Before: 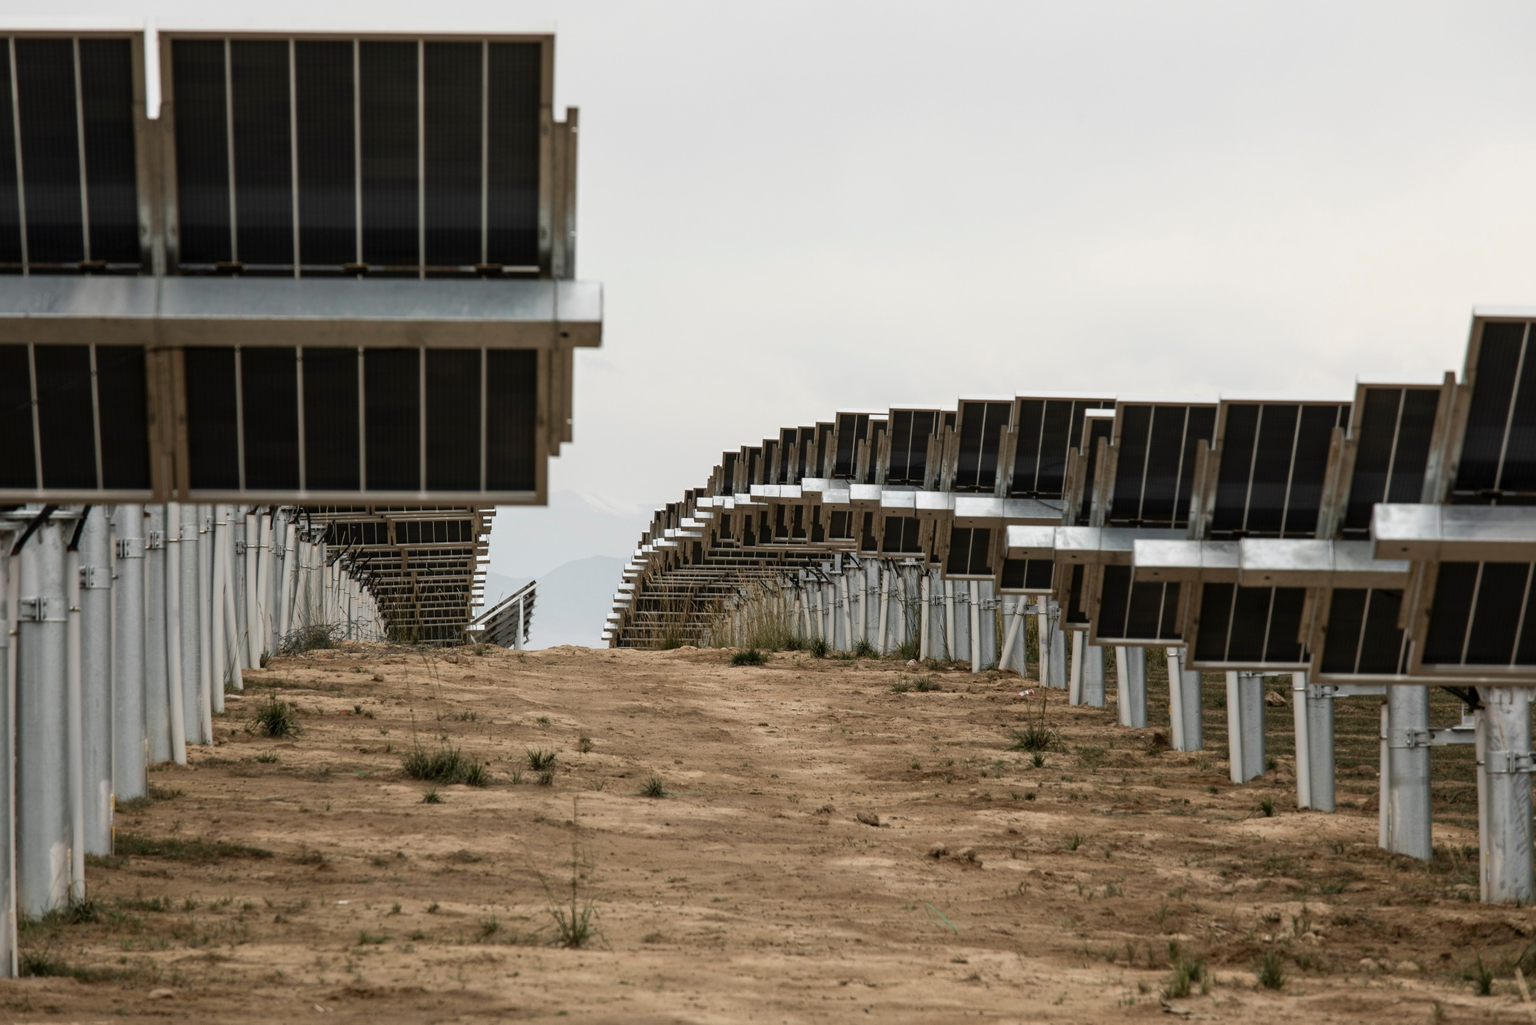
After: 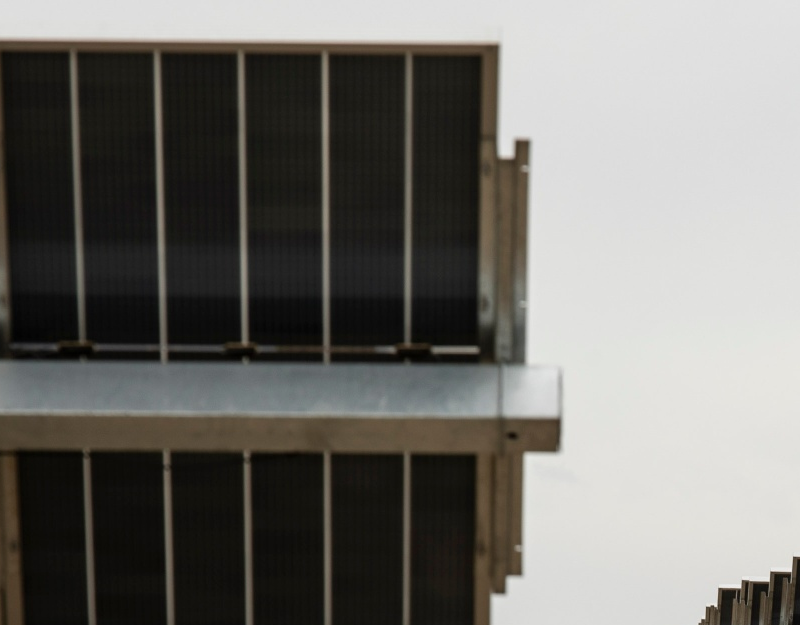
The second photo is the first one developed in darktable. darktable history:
crop and rotate: left 11.199%, top 0.07%, right 48.796%, bottom 53.014%
